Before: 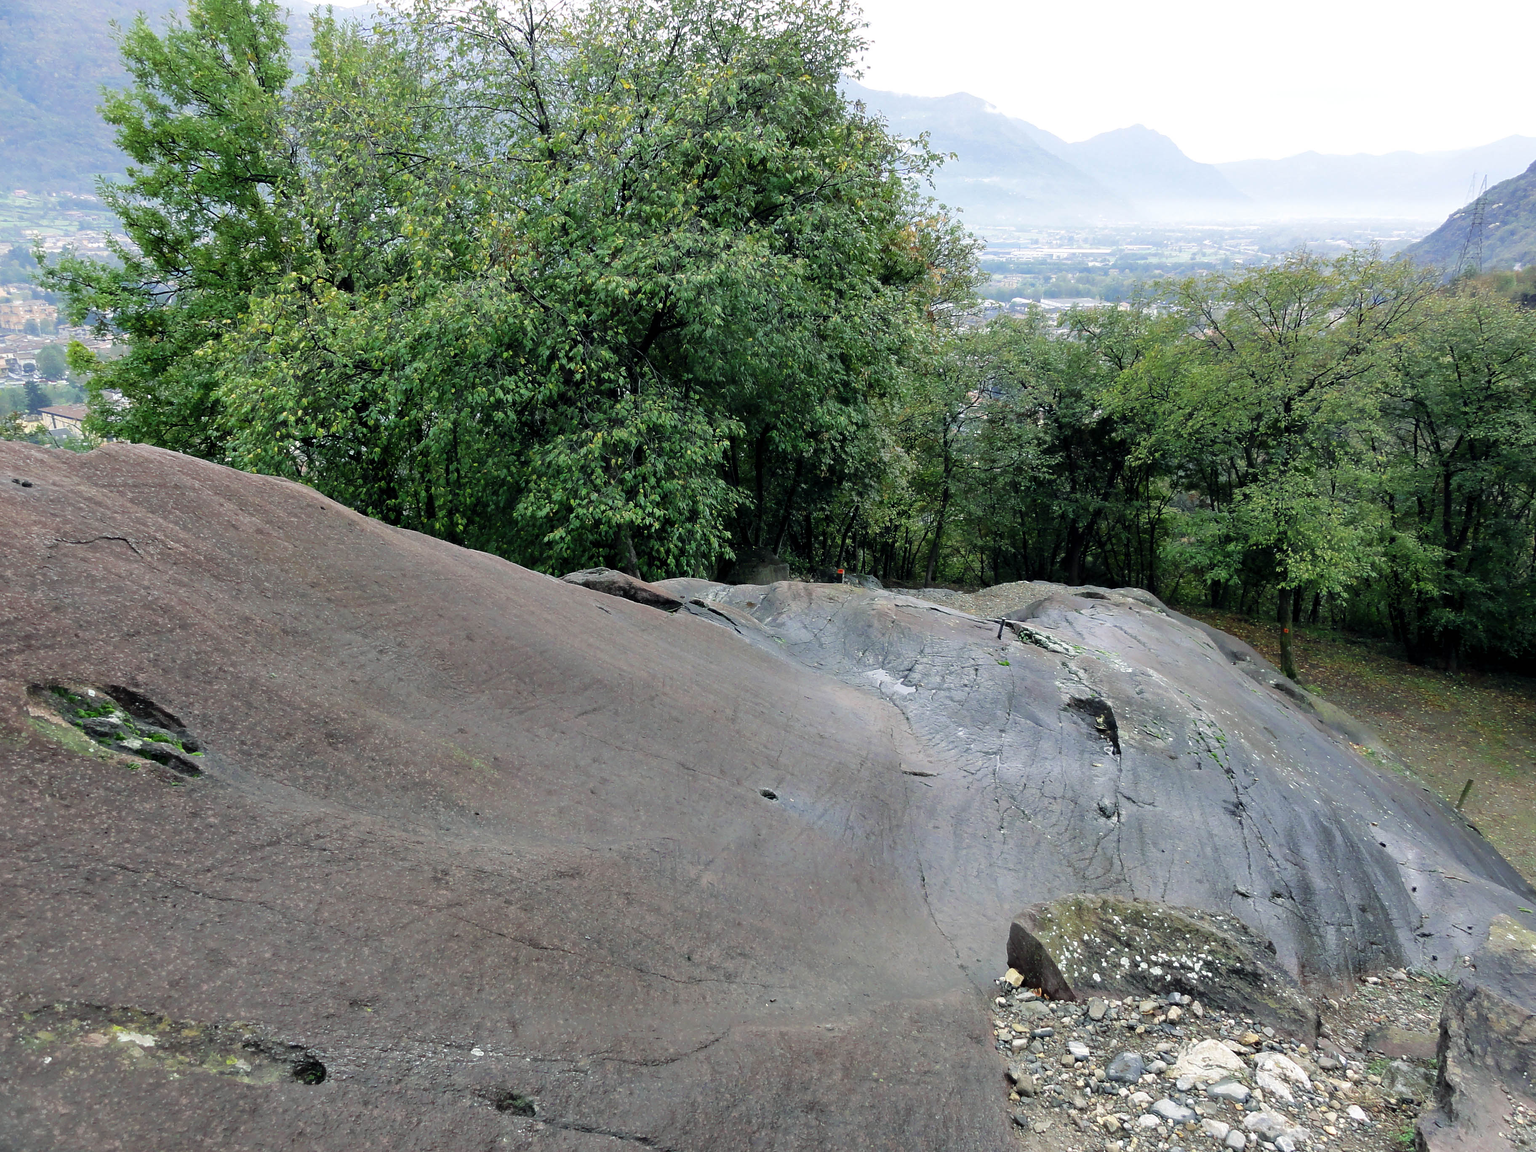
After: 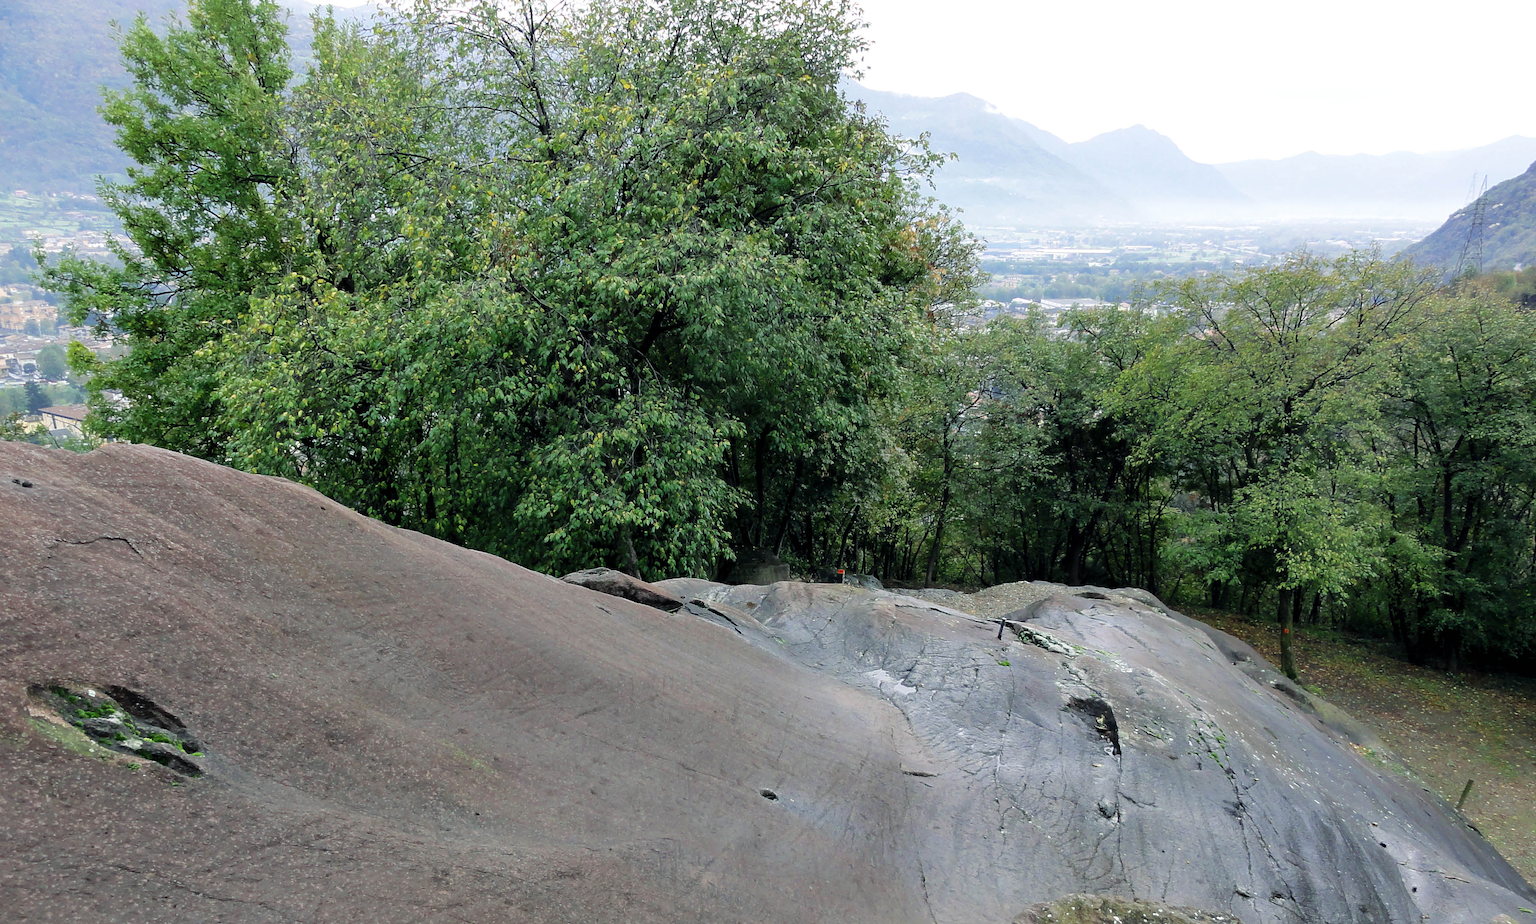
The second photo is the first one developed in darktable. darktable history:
crop: bottom 19.663%
